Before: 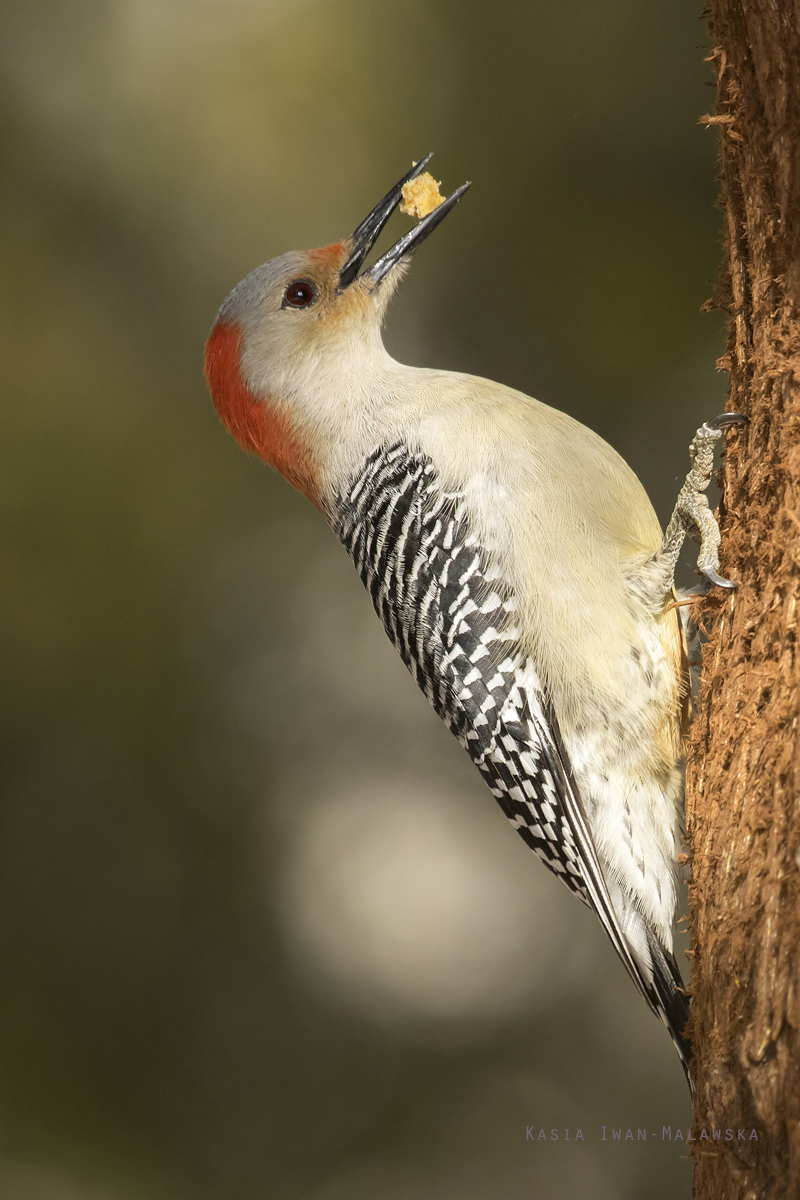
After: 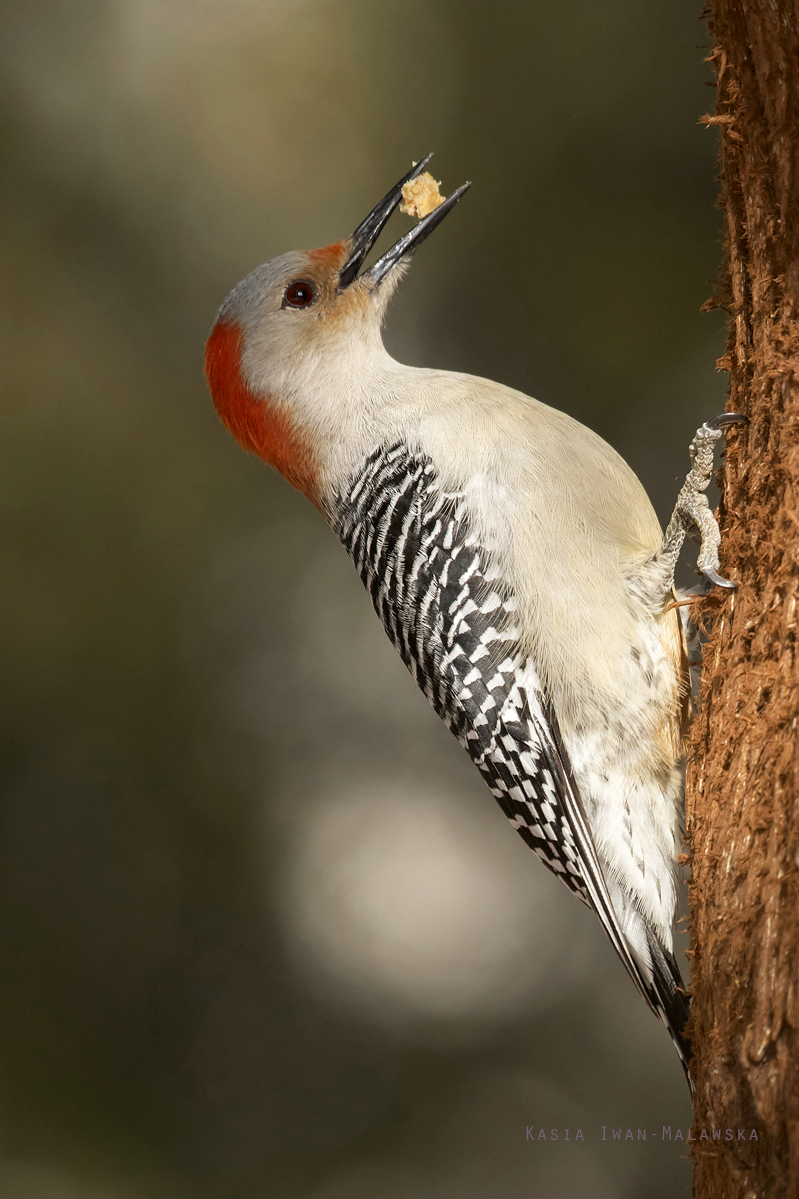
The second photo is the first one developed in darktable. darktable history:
crop: left 0.029%
contrast brightness saturation: contrast 0.027, brightness -0.045
color zones: curves: ch0 [(0, 0.5) (0.125, 0.4) (0.25, 0.5) (0.375, 0.4) (0.5, 0.4) (0.625, 0.35) (0.75, 0.35) (0.875, 0.5)]; ch1 [(0, 0.35) (0.125, 0.45) (0.25, 0.35) (0.375, 0.35) (0.5, 0.35) (0.625, 0.35) (0.75, 0.45) (0.875, 0.35)]; ch2 [(0, 0.6) (0.125, 0.5) (0.25, 0.5) (0.375, 0.6) (0.5, 0.6) (0.625, 0.5) (0.75, 0.5) (0.875, 0.5)]
tone equalizer: on, module defaults
